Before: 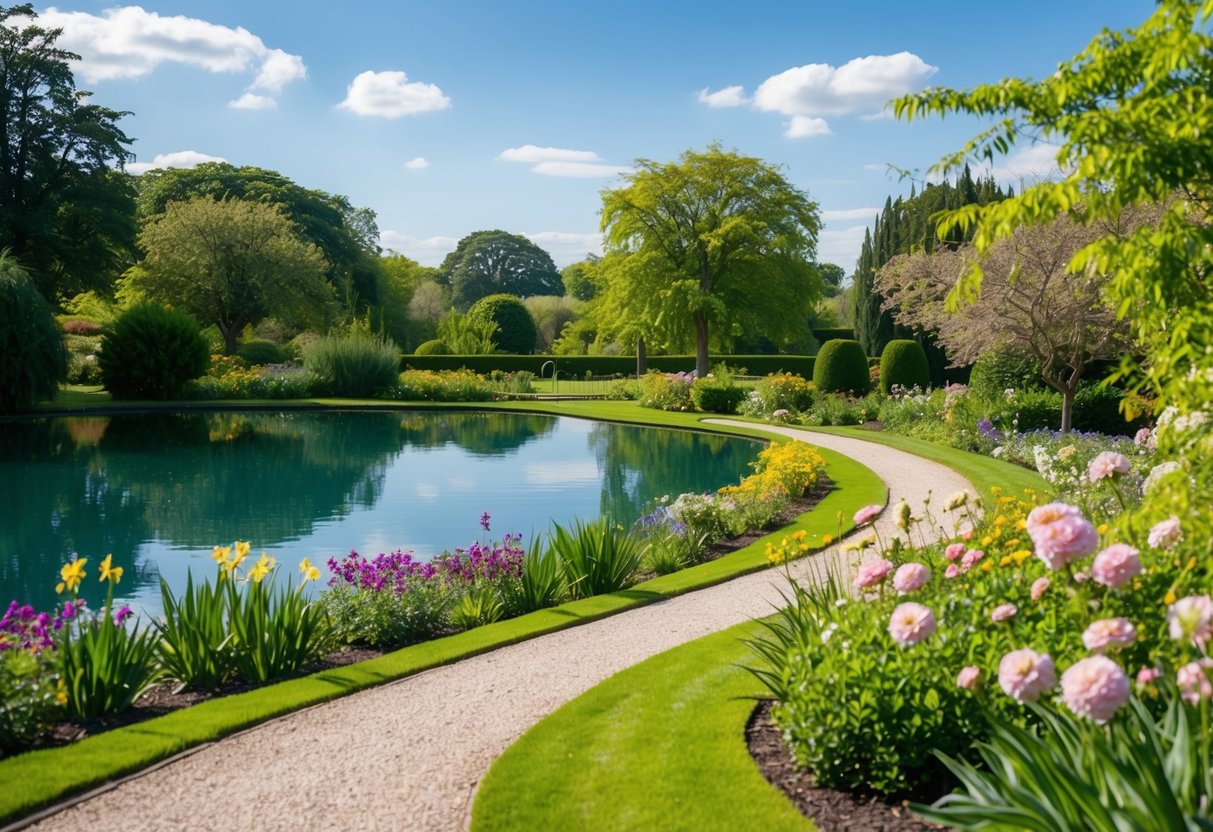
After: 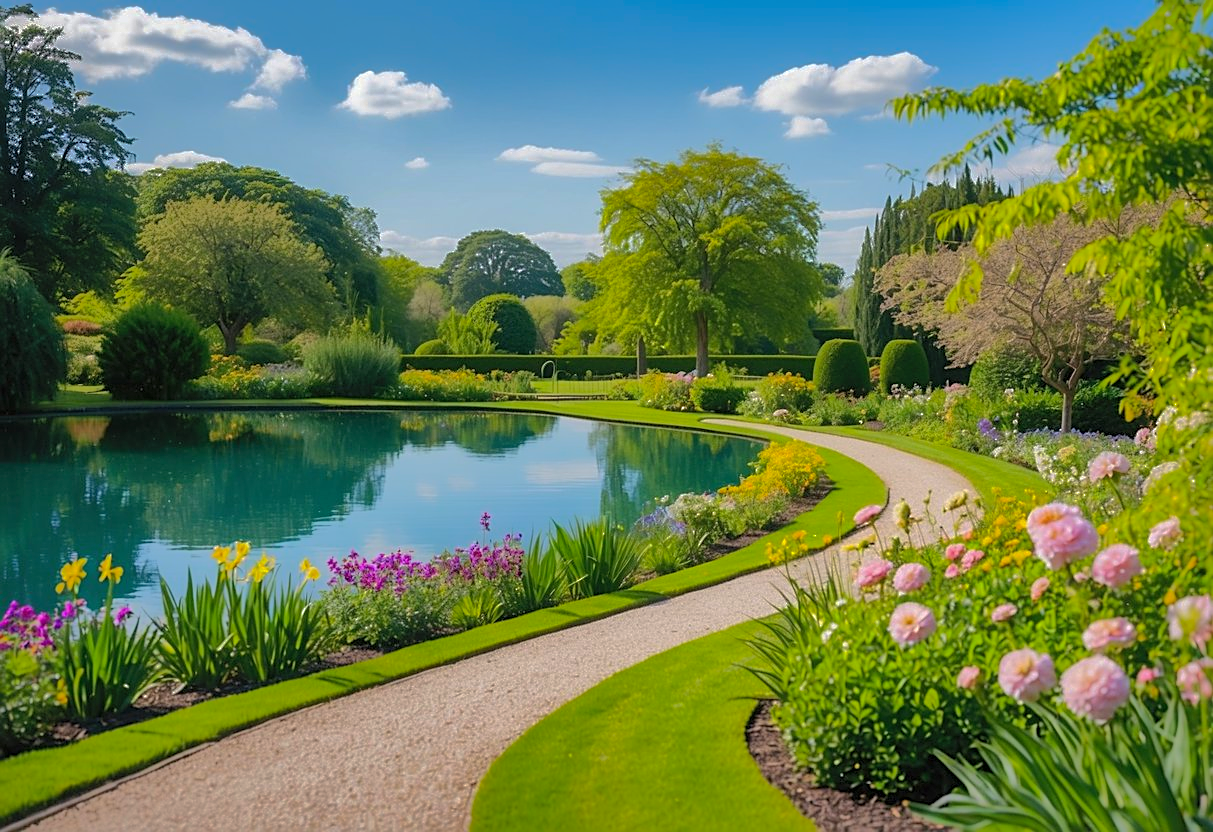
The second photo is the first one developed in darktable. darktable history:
sharpen: on, module defaults
shadows and highlights: shadows 38.57, highlights -76.27
contrast brightness saturation: brightness 0.089, saturation 0.193
